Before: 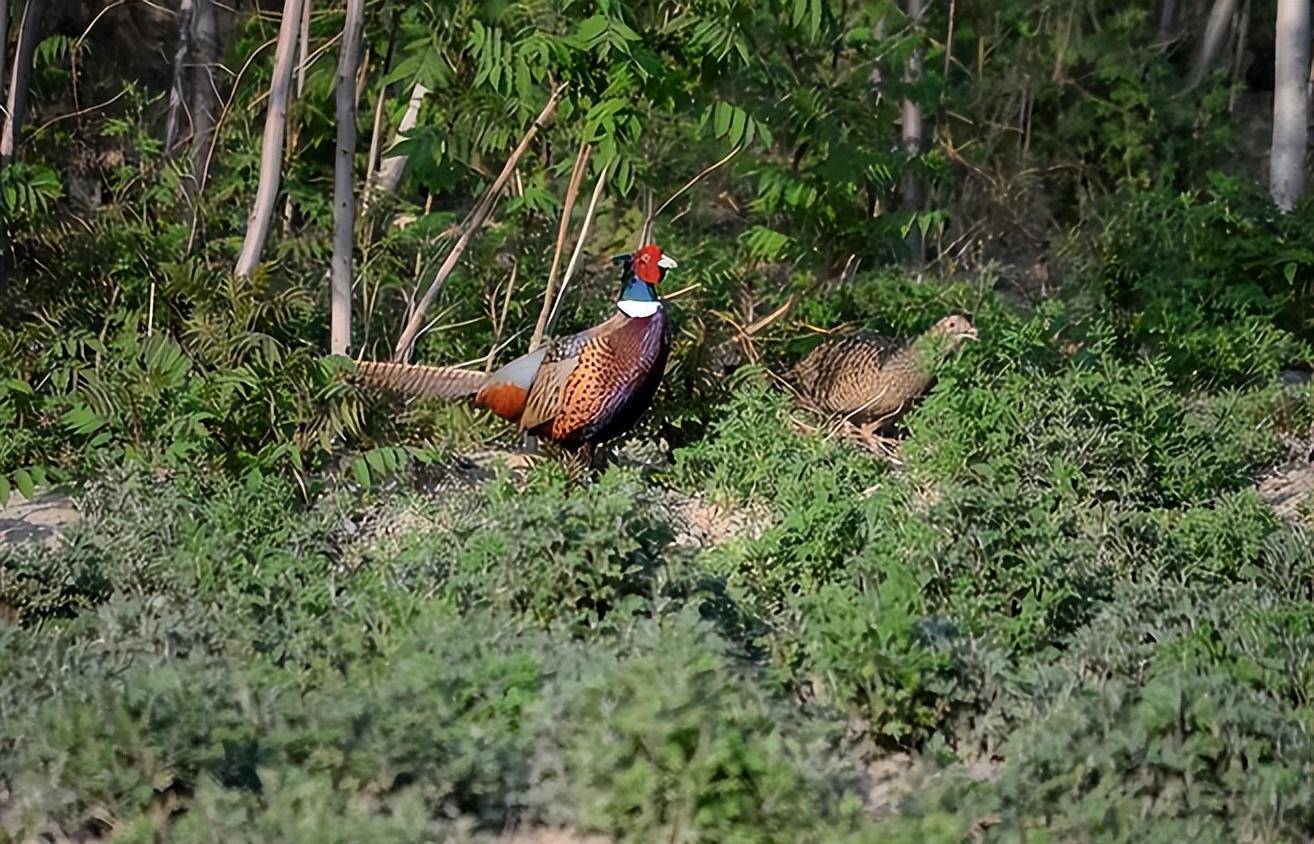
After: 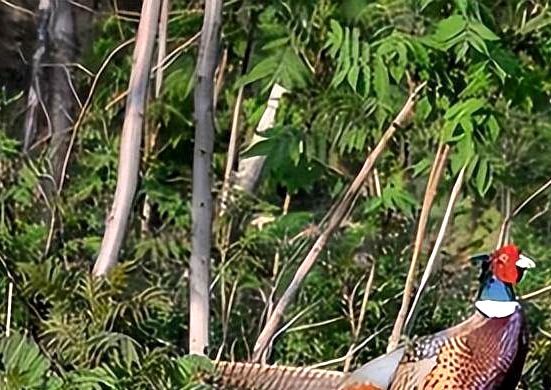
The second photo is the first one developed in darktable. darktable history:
tone equalizer: on, module defaults
local contrast: highlights 100%, shadows 100%, detail 120%, midtone range 0.2
levels: levels [0, 0.43, 0.859]
crop and rotate: left 10.817%, top 0.062%, right 47.194%, bottom 53.626%
